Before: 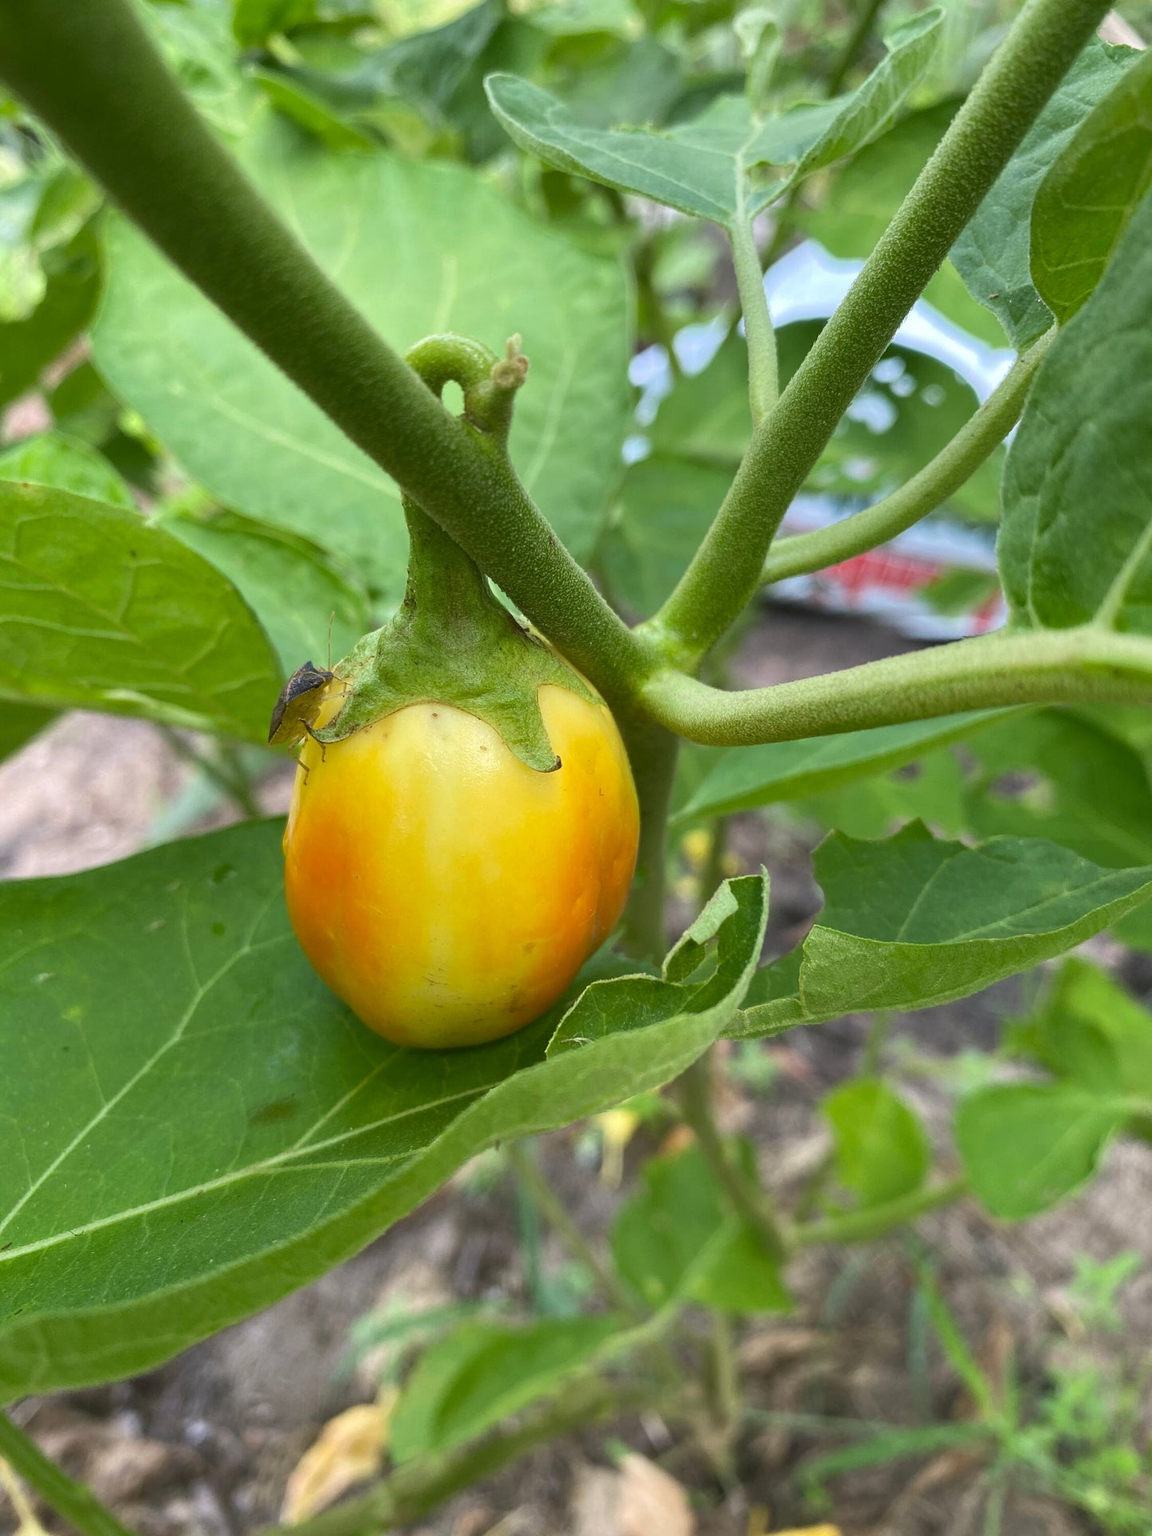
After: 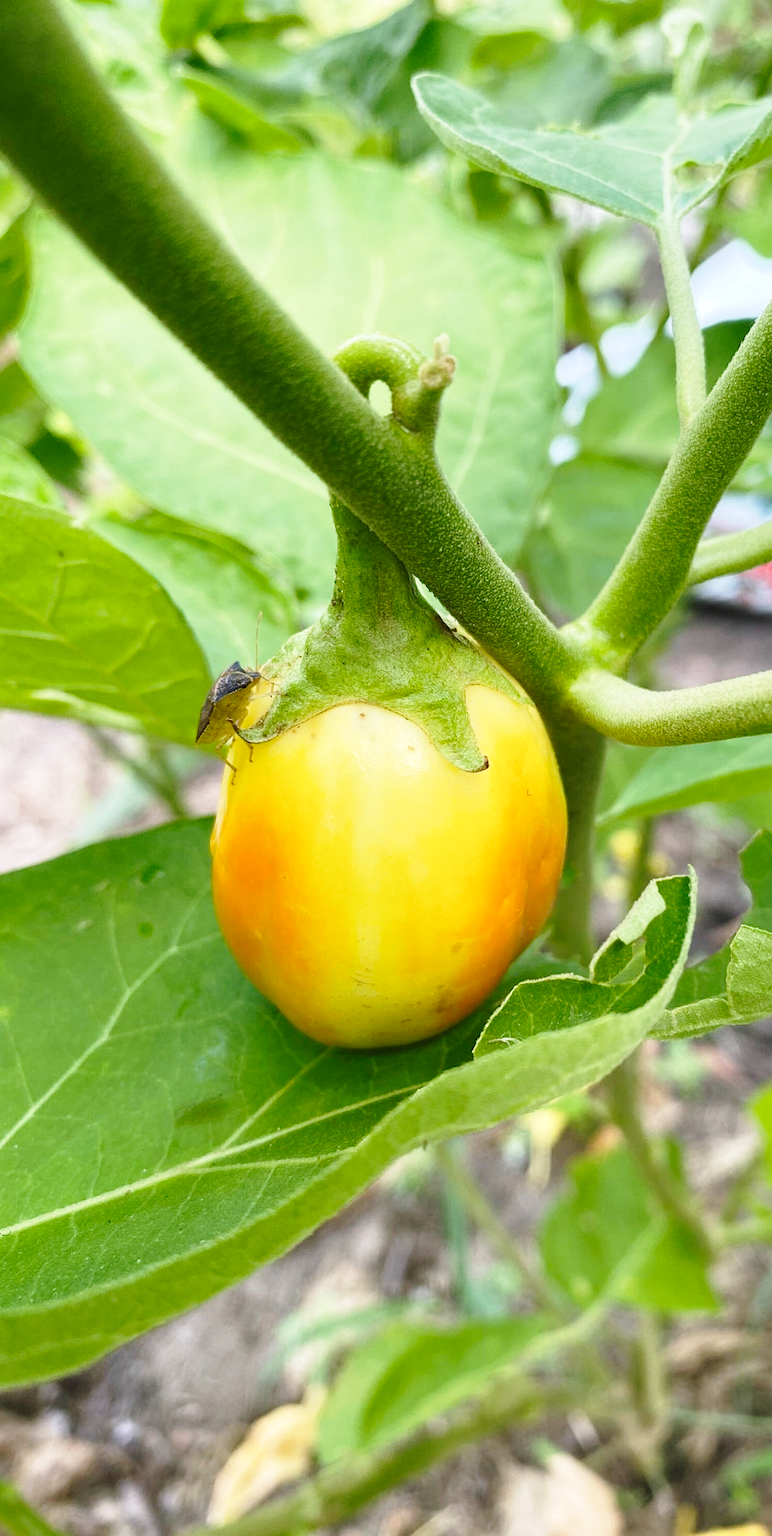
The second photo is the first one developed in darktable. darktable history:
crop and rotate: left 6.363%, right 26.539%
contrast brightness saturation: saturation -0.026
base curve: curves: ch0 [(0, 0) (0.028, 0.03) (0.121, 0.232) (0.46, 0.748) (0.859, 0.968) (1, 1)], preserve colors none
